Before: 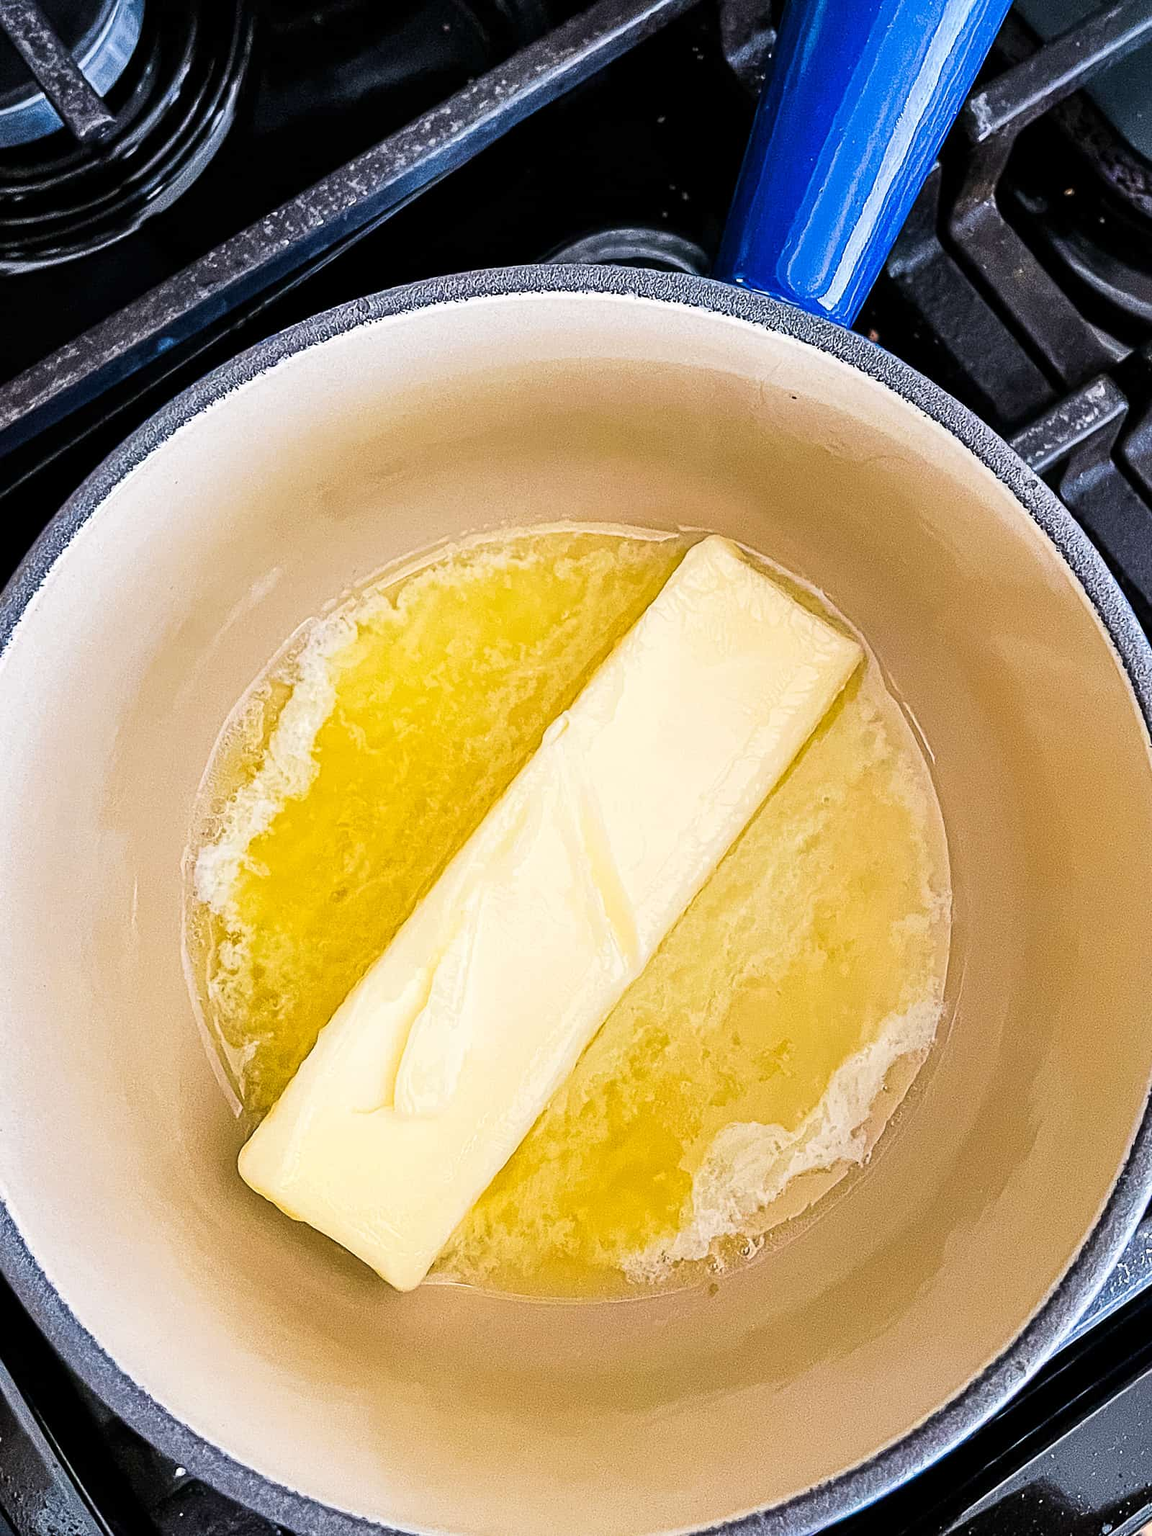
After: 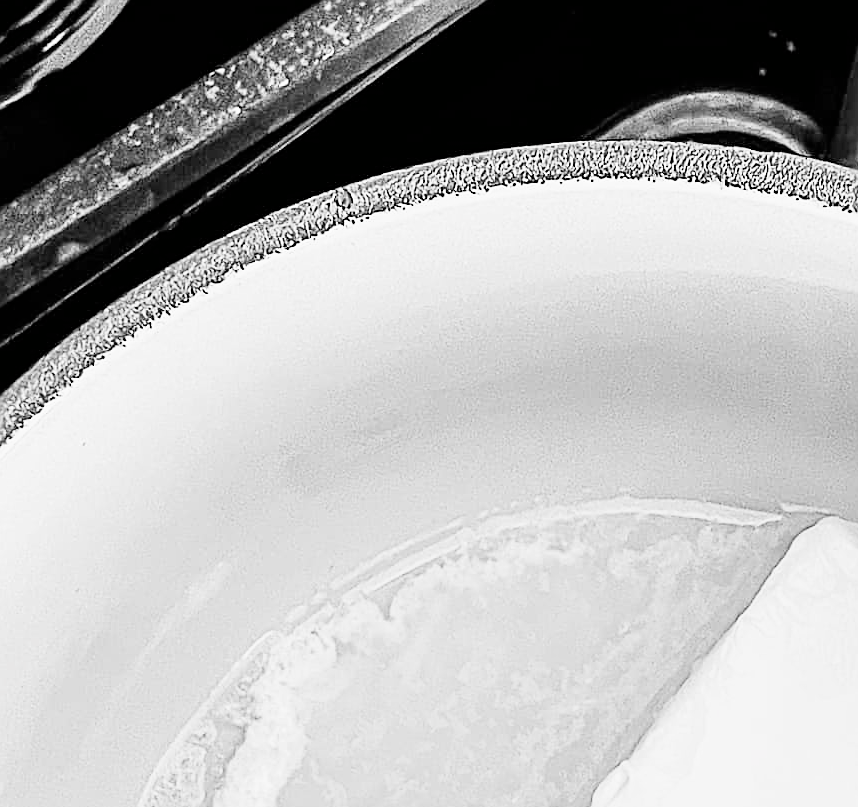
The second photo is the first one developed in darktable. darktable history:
sharpen: on, module defaults
crop: left 10.121%, top 10.631%, right 36.218%, bottom 51.526%
white balance: red 1.009, blue 0.985
filmic rgb: black relative exposure -7.65 EV, white relative exposure 4.56 EV, hardness 3.61, contrast 1.05
exposure: black level correction 0, exposure 1.45 EV, compensate exposure bias true, compensate highlight preservation false
color calibration: output gray [0.21, 0.42, 0.37, 0], gray › normalize channels true, illuminant same as pipeline (D50), adaptation XYZ, x 0.346, y 0.359, gamut compression 0
color balance rgb: perceptual saturation grading › global saturation 20%, perceptual saturation grading › highlights -25%, perceptual saturation grading › shadows 50%, global vibrance -25%
